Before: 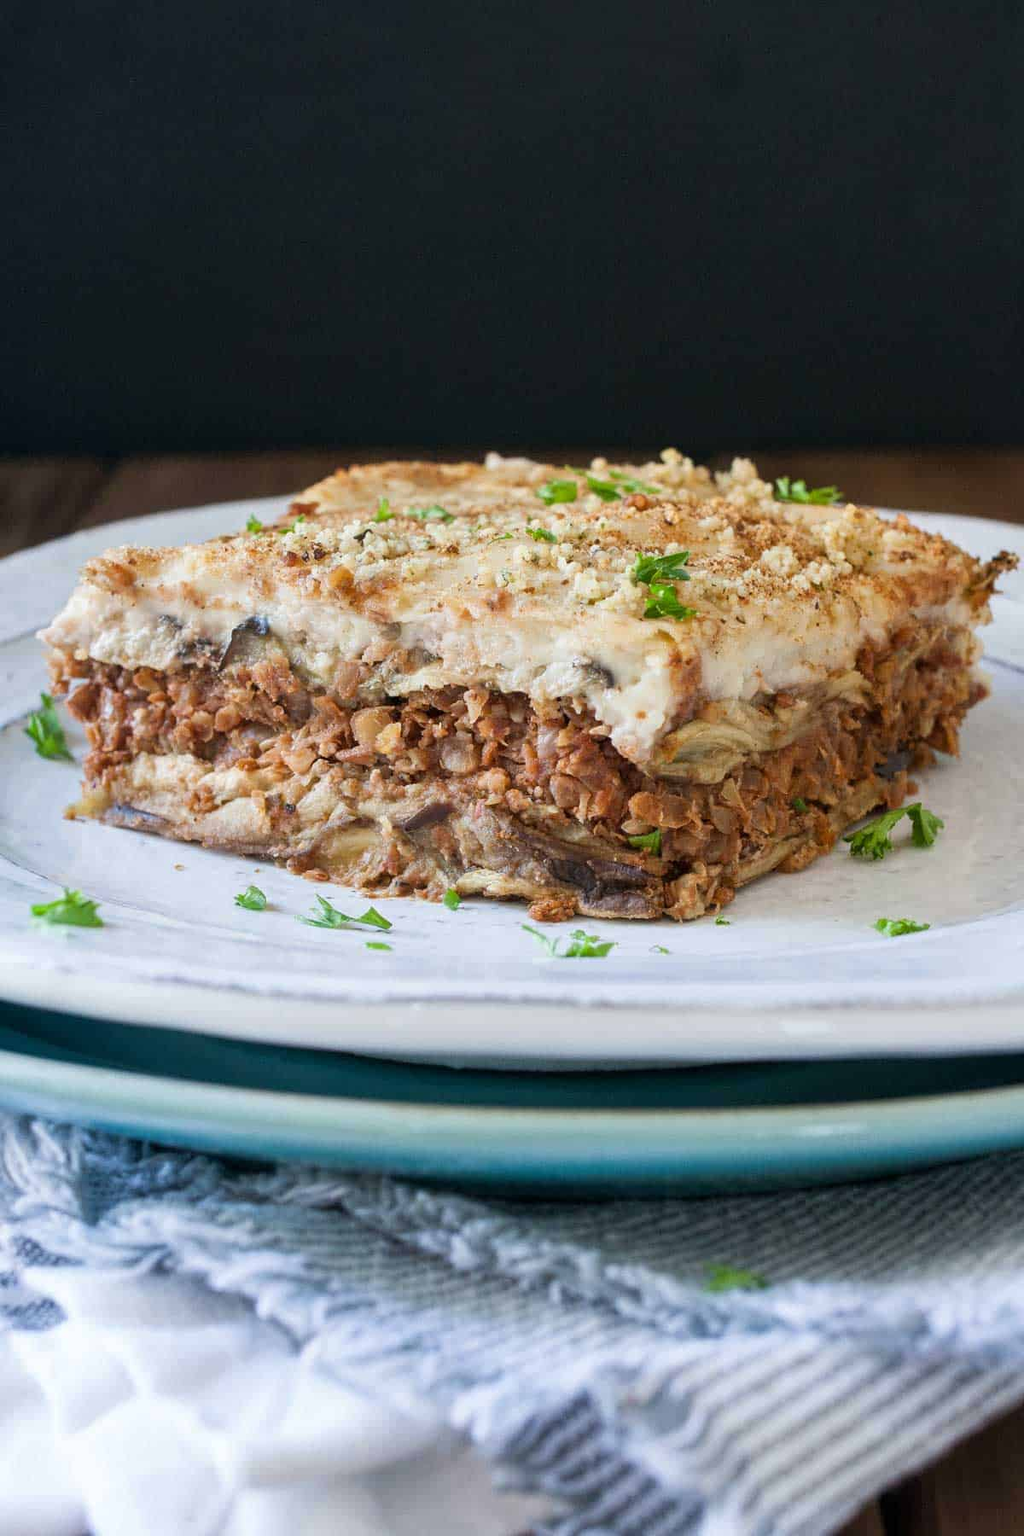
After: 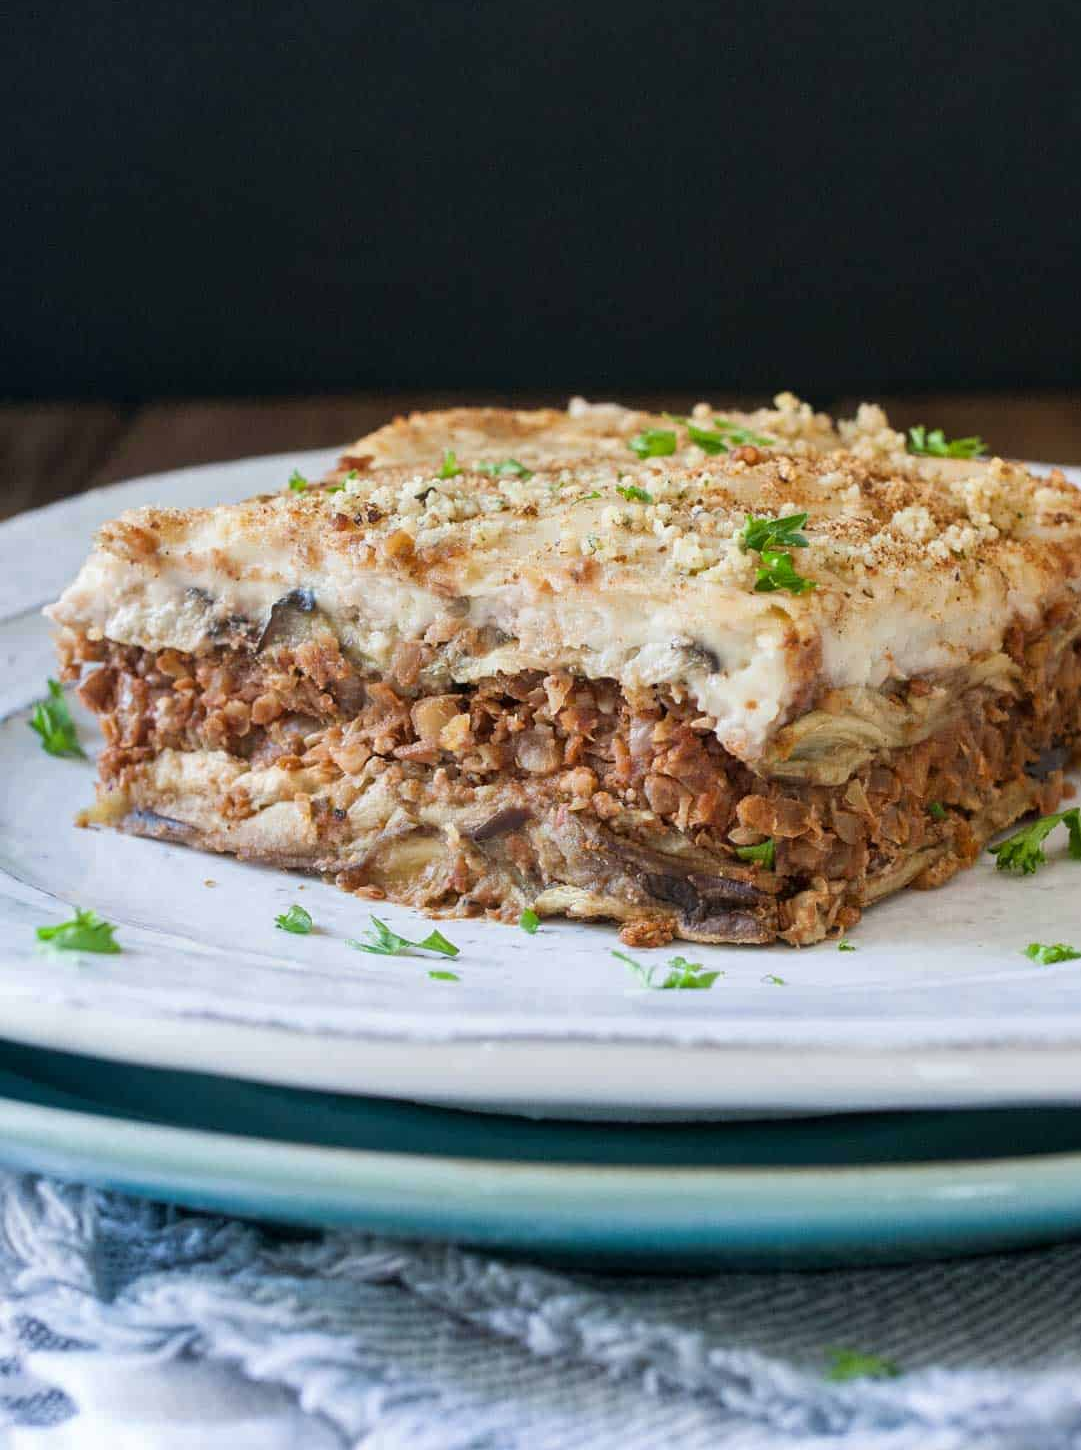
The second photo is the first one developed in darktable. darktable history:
crop: top 7.399%, right 9.907%, bottom 12.045%
